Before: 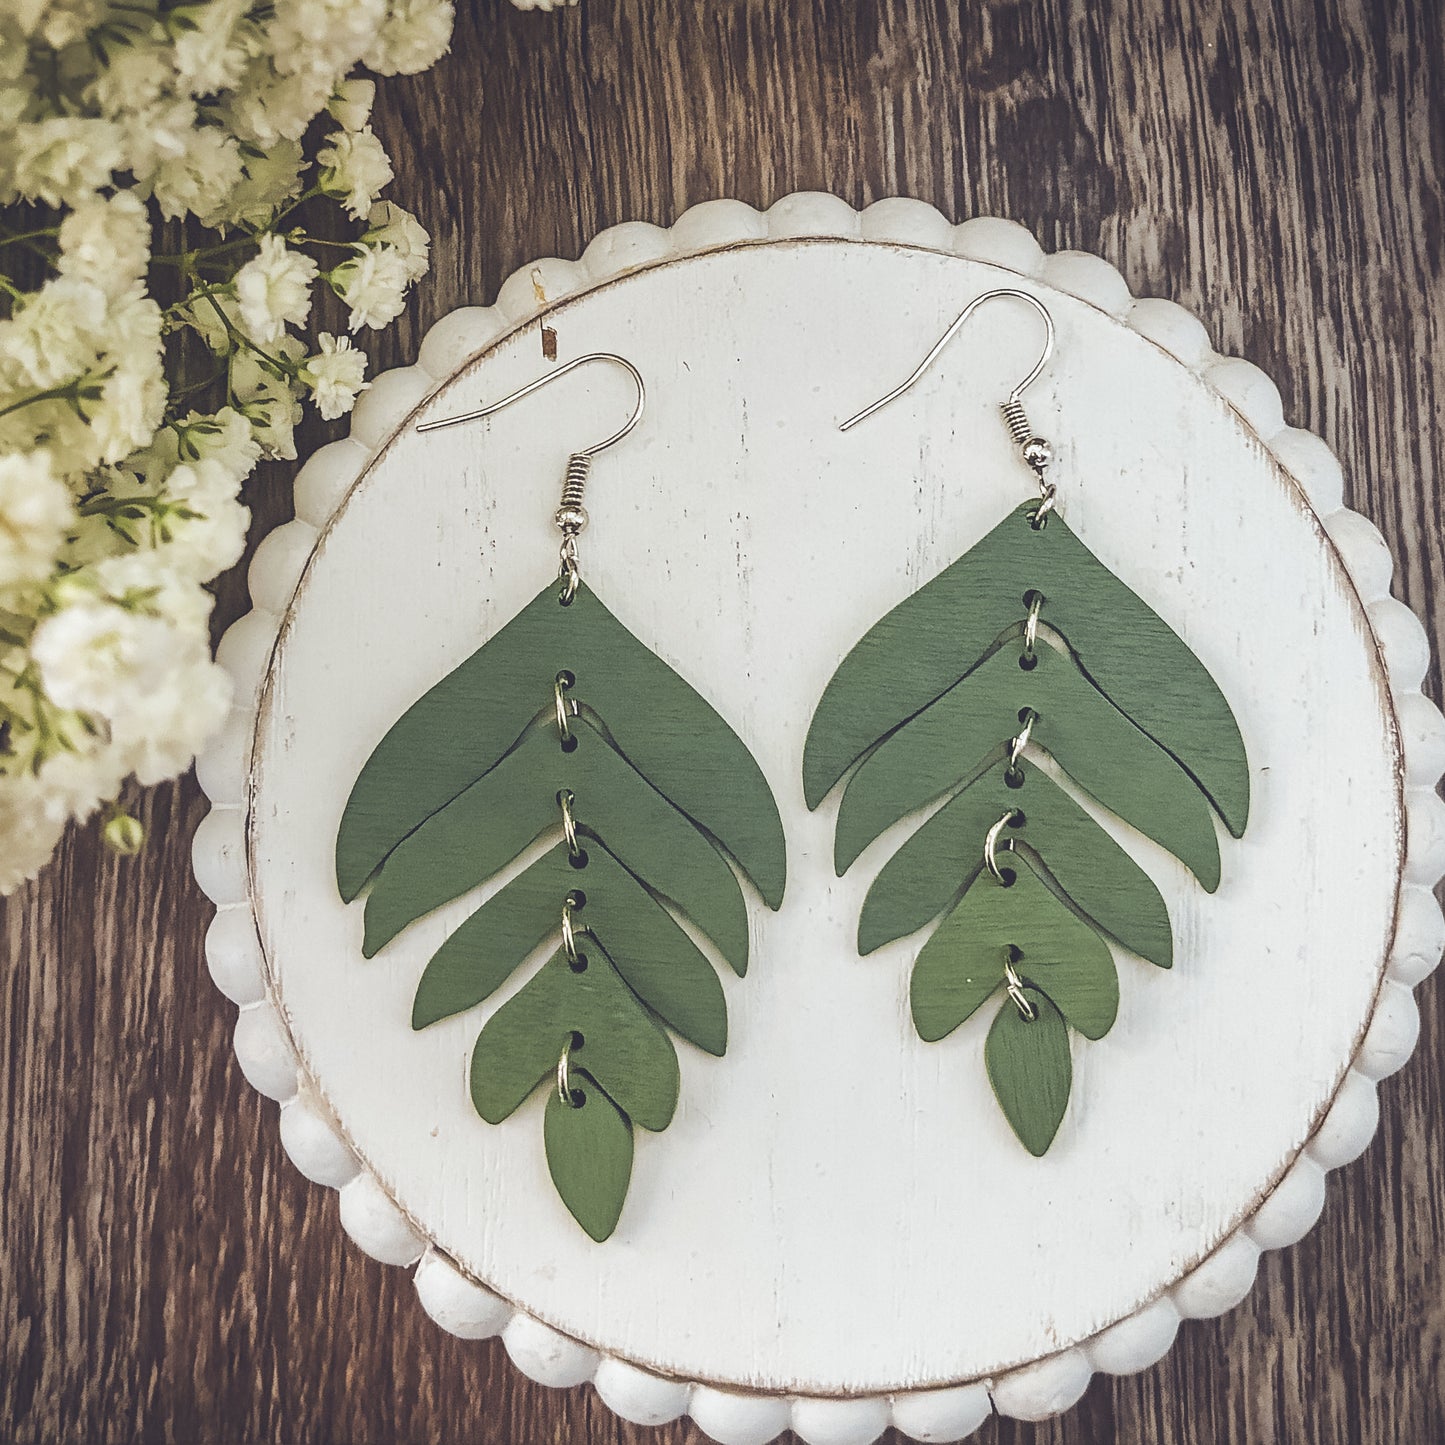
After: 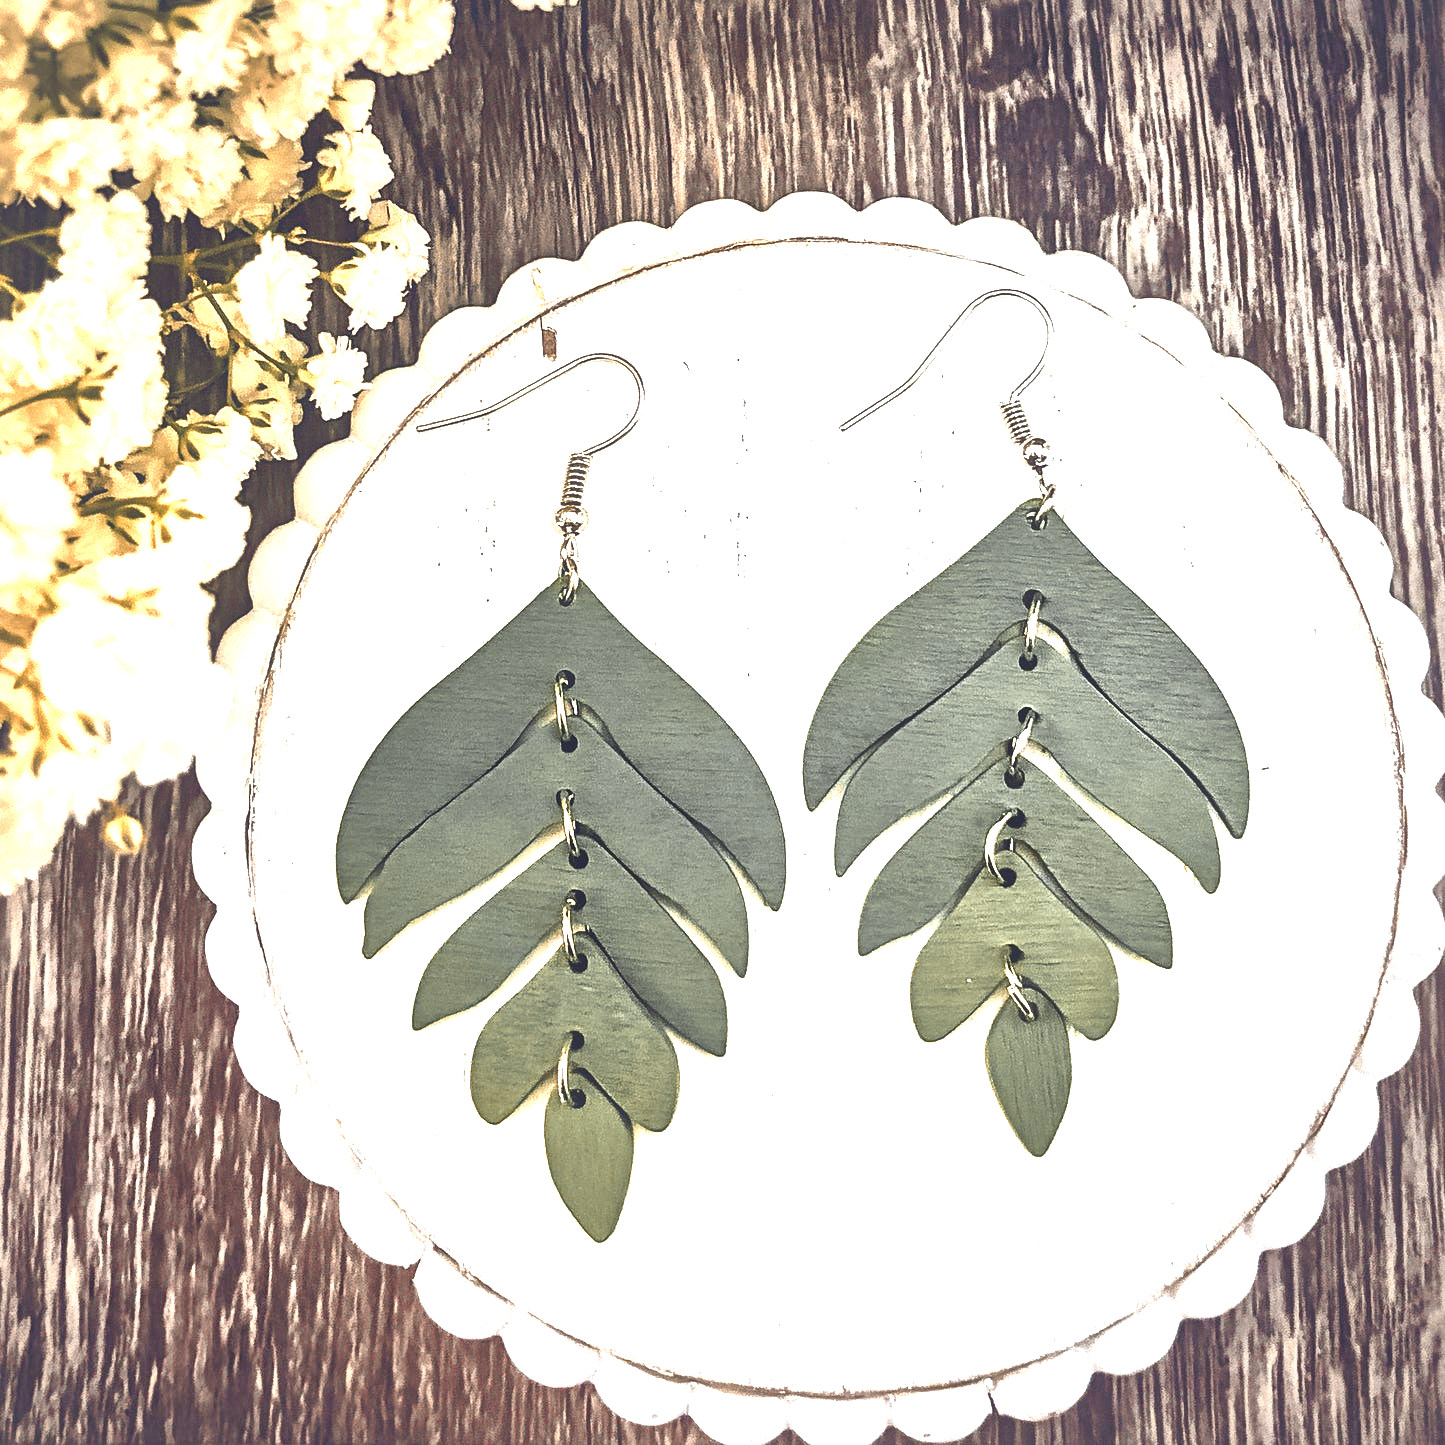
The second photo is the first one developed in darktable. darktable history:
color zones: curves: ch0 [(0.009, 0.528) (0.136, 0.6) (0.255, 0.586) (0.39, 0.528) (0.522, 0.584) (0.686, 0.736) (0.849, 0.561)]; ch1 [(0.045, 0.781) (0.14, 0.416) (0.257, 0.695) (0.442, 0.032) (0.738, 0.338) (0.818, 0.632) (0.891, 0.741) (1, 0.704)]; ch2 [(0, 0.667) (0.141, 0.52) (0.26, 0.37) (0.474, 0.432) (0.743, 0.286)]
exposure: black level correction 0, exposure 1.2 EV, compensate highlight preservation false
local contrast: mode bilateral grid, contrast 70, coarseness 75, detail 180%, midtone range 0.2
